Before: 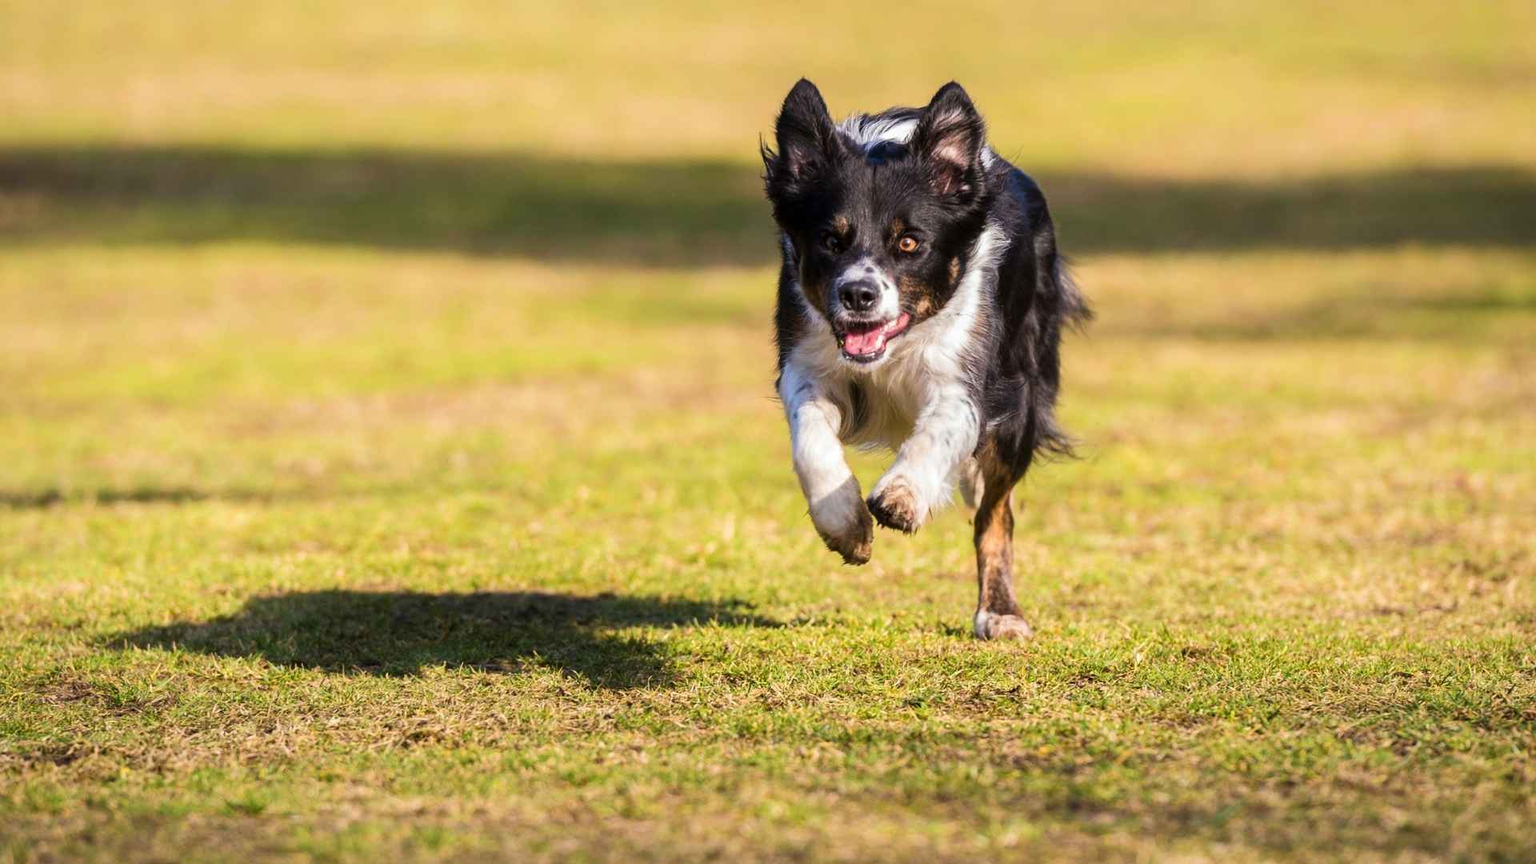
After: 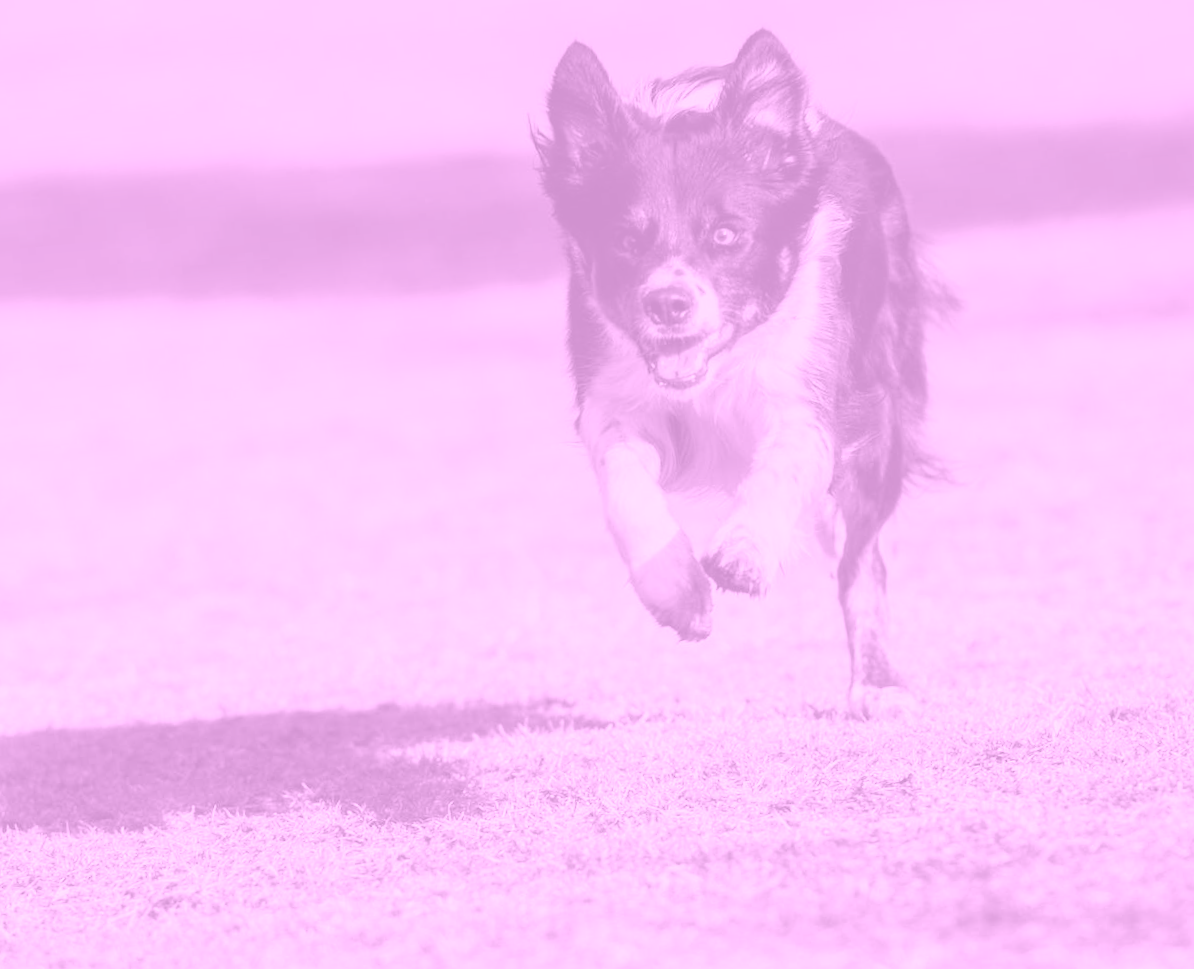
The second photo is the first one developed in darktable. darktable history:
rotate and perspective: rotation -5°, crop left 0.05, crop right 0.952, crop top 0.11, crop bottom 0.89
crop and rotate: left 18.442%, right 15.508%
colorize: hue 331.2°, saturation 75%, source mix 30.28%, lightness 70.52%, version 1
graduated density: on, module defaults
